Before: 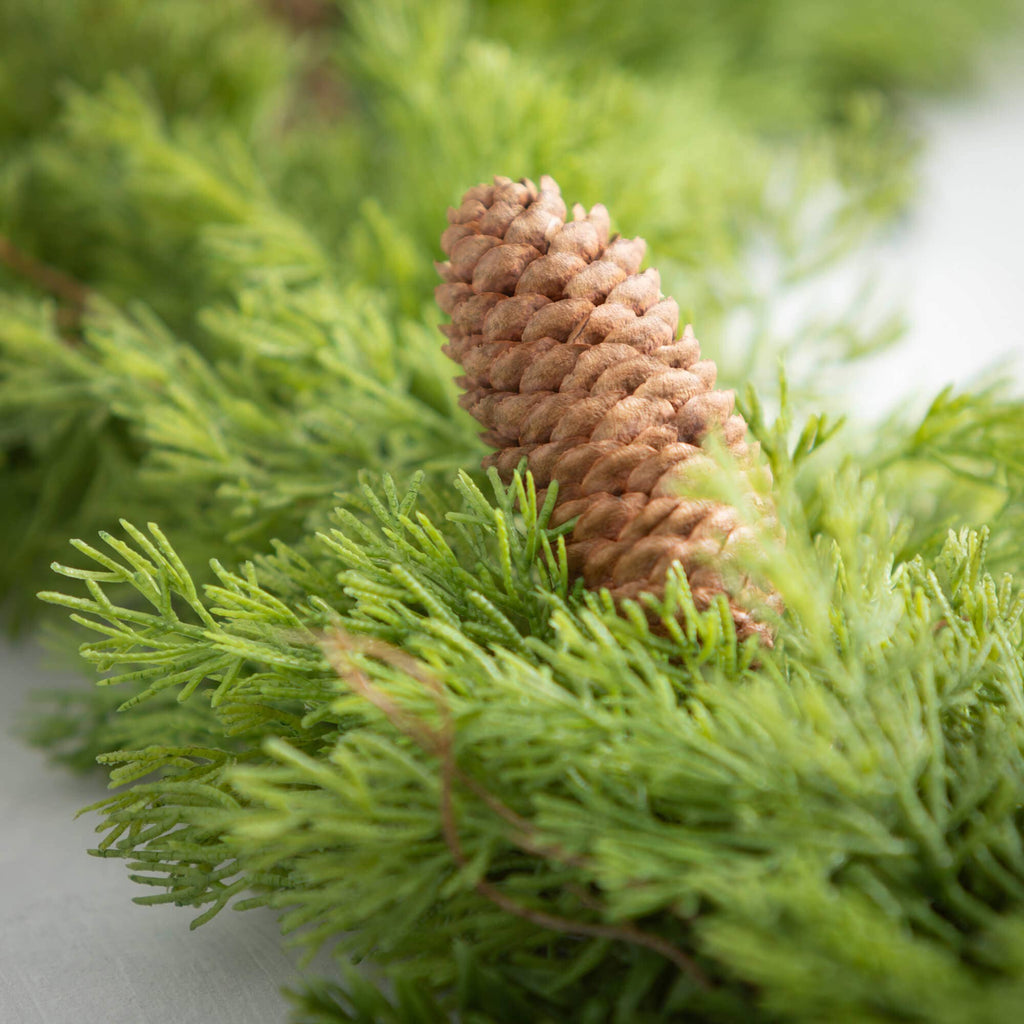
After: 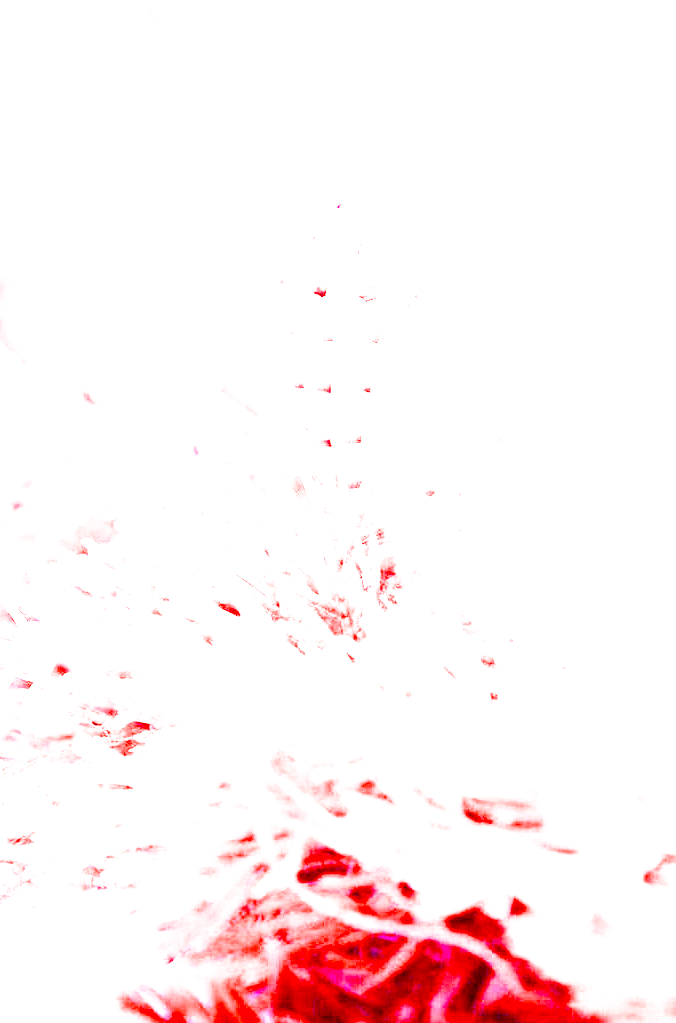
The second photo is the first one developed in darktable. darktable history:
crop and rotate: left 18.442%, right 15.508%
white balance: red 8, blue 8
filmic rgb: black relative exposure -7.6 EV, white relative exposure 4.64 EV, threshold 3 EV, target black luminance 0%, hardness 3.55, latitude 50.51%, contrast 1.033, highlights saturation mix 10%, shadows ↔ highlights balance -0.198%, color science v4 (2020), enable highlight reconstruction true
